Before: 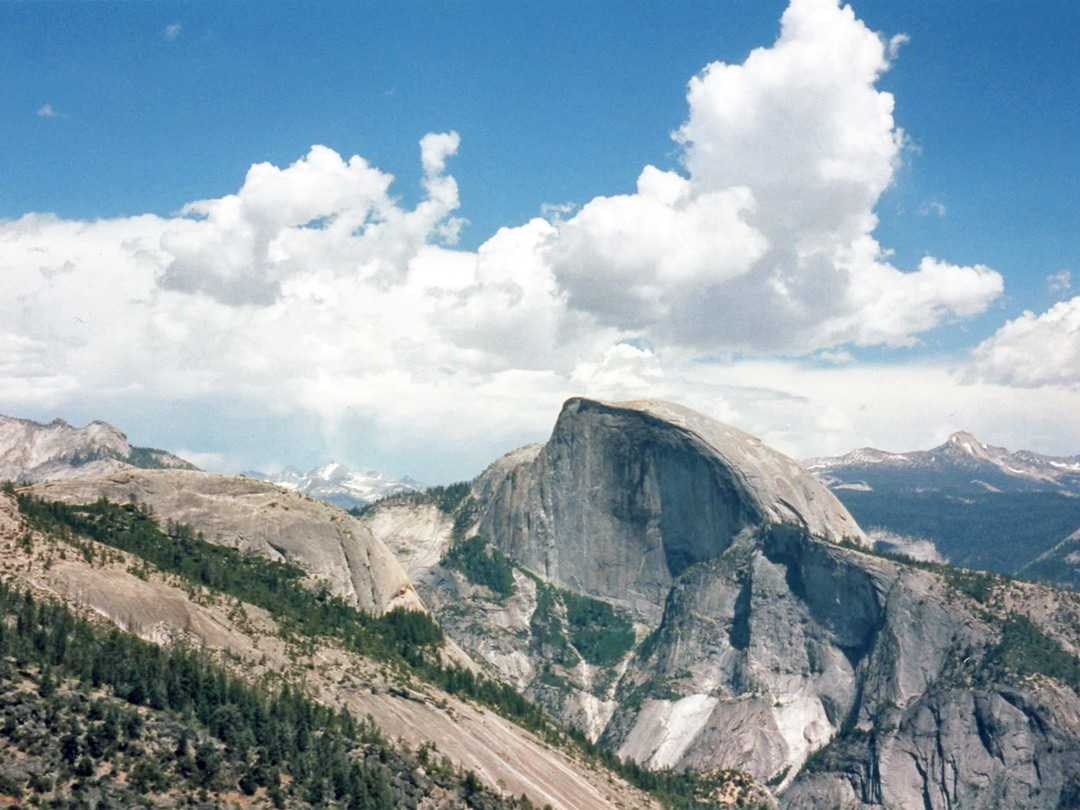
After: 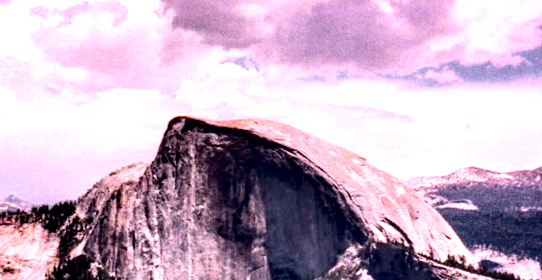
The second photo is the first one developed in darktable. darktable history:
tone equalizer: -8 EV -0.528 EV, -7 EV -0.319 EV, -6 EV -0.083 EV, -5 EV 0.413 EV, -4 EV 0.985 EV, -3 EV 0.791 EV, -2 EV -0.01 EV, -1 EV 0.14 EV, +0 EV -0.012 EV, smoothing 1
local contrast: shadows 185%, detail 225%
crop: left 36.607%, top 34.735%, right 13.146%, bottom 30.611%
tone curve: curves: ch0 [(0, 0.013) (0.054, 0.018) (0.205, 0.191) (0.289, 0.292) (0.39, 0.424) (0.493, 0.551) (0.647, 0.752) (0.796, 0.887) (1, 0.998)]; ch1 [(0, 0) (0.371, 0.339) (0.477, 0.452) (0.494, 0.495) (0.501, 0.501) (0.51, 0.516) (0.54, 0.557) (0.572, 0.605) (0.625, 0.687) (0.774, 0.841) (1, 1)]; ch2 [(0, 0) (0.32, 0.281) (0.403, 0.399) (0.441, 0.428) (0.47, 0.469) (0.498, 0.496) (0.524, 0.543) (0.551, 0.579) (0.633, 0.665) (0.7, 0.711) (1, 1)], color space Lab, independent channels, preserve colors none
white balance: red 1.188, blue 1.11
rgb levels: mode RGB, independent channels, levels [[0, 0.474, 1], [0, 0.5, 1], [0, 0.5, 1]]
shadows and highlights: soften with gaussian
